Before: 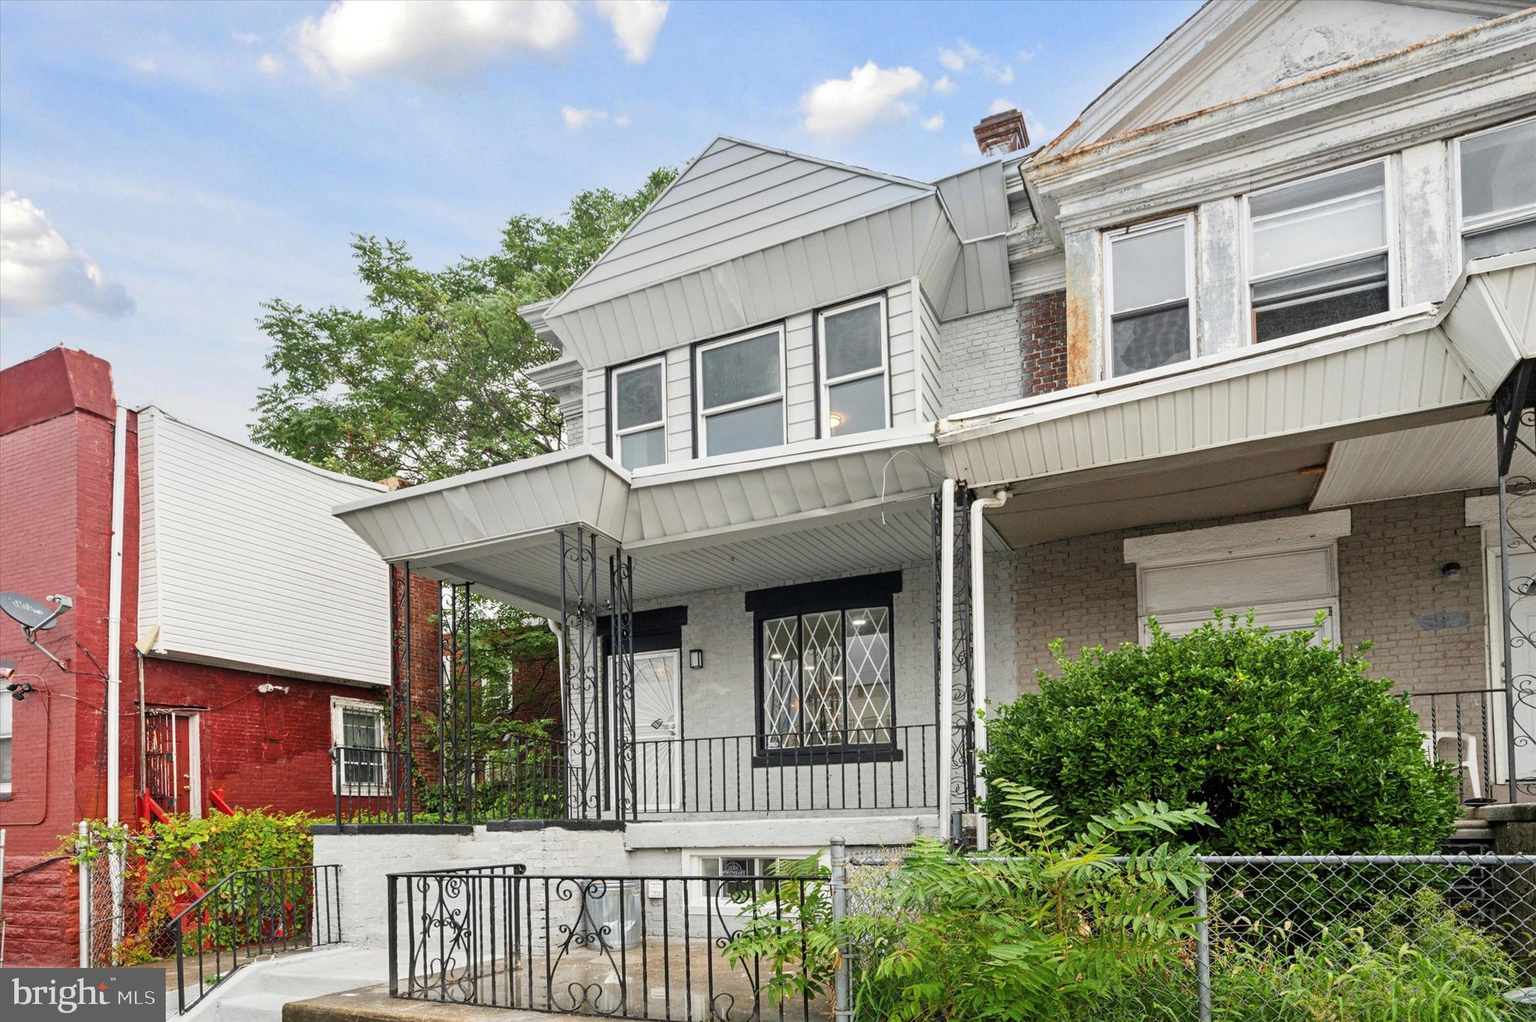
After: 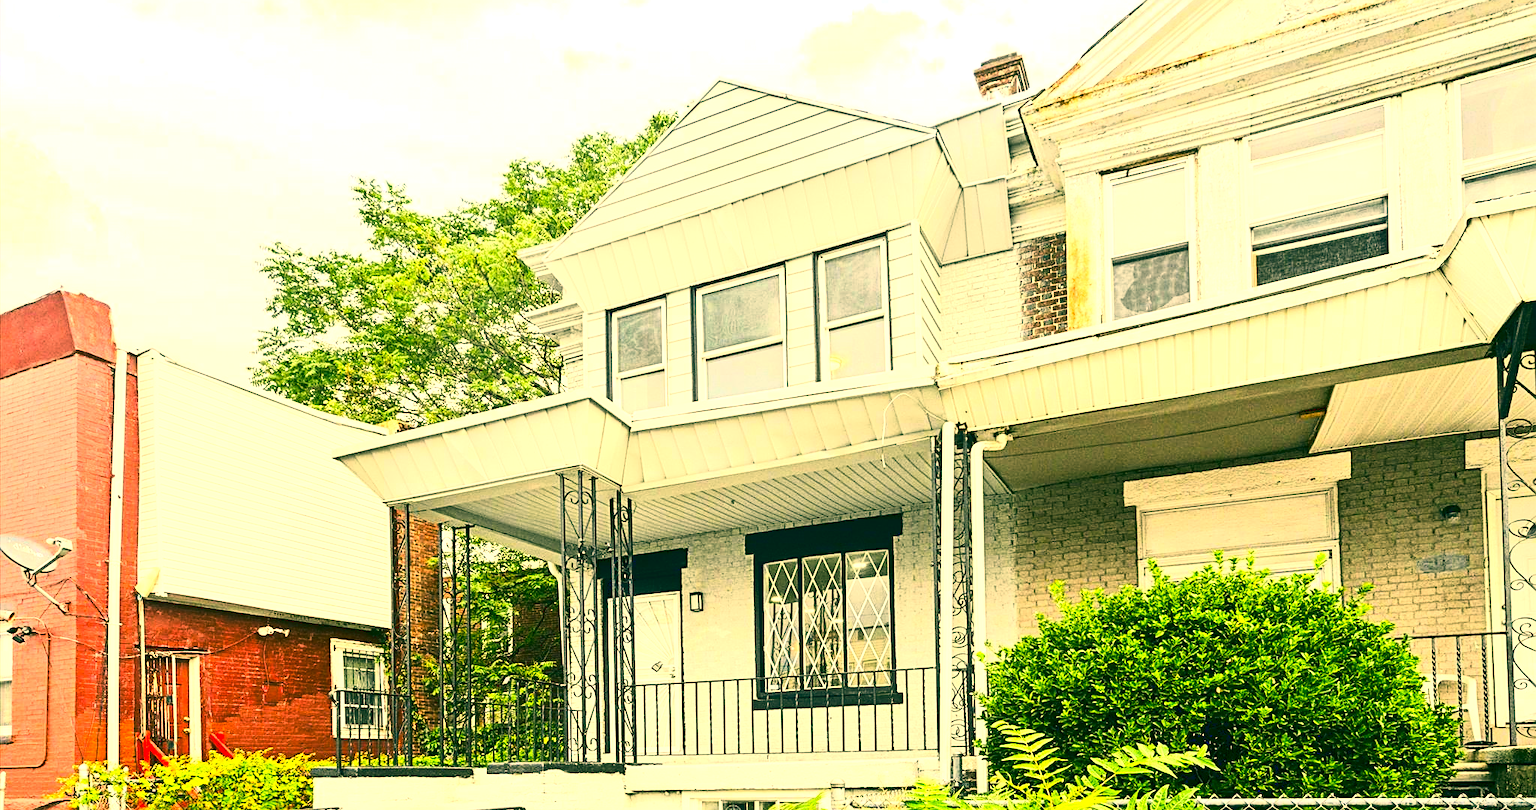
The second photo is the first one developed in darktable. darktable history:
sharpen: on, module defaults
color correction: highlights a* 5.61, highlights b* 33.51, shadows a* -25.25, shadows b* 3.81
crop and rotate: top 5.649%, bottom 14.939%
contrast brightness saturation: contrast 0.038, saturation 0.158
exposure: black level correction 0, exposure 1.107 EV, compensate exposure bias true, compensate highlight preservation false
tone equalizer: on, module defaults
tone curve: curves: ch0 [(0, 0) (0.003, 0.06) (0.011, 0.059) (0.025, 0.065) (0.044, 0.076) (0.069, 0.088) (0.1, 0.102) (0.136, 0.116) (0.177, 0.137) (0.224, 0.169) (0.277, 0.214) (0.335, 0.271) (0.399, 0.356) (0.468, 0.459) (0.543, 0.579) (0.623, 0.705) (0.709, 0.823) (0.801, 0.918) (0.898, 0.963) (1, 1)], color space Lab, linked channels, preserve colors none
